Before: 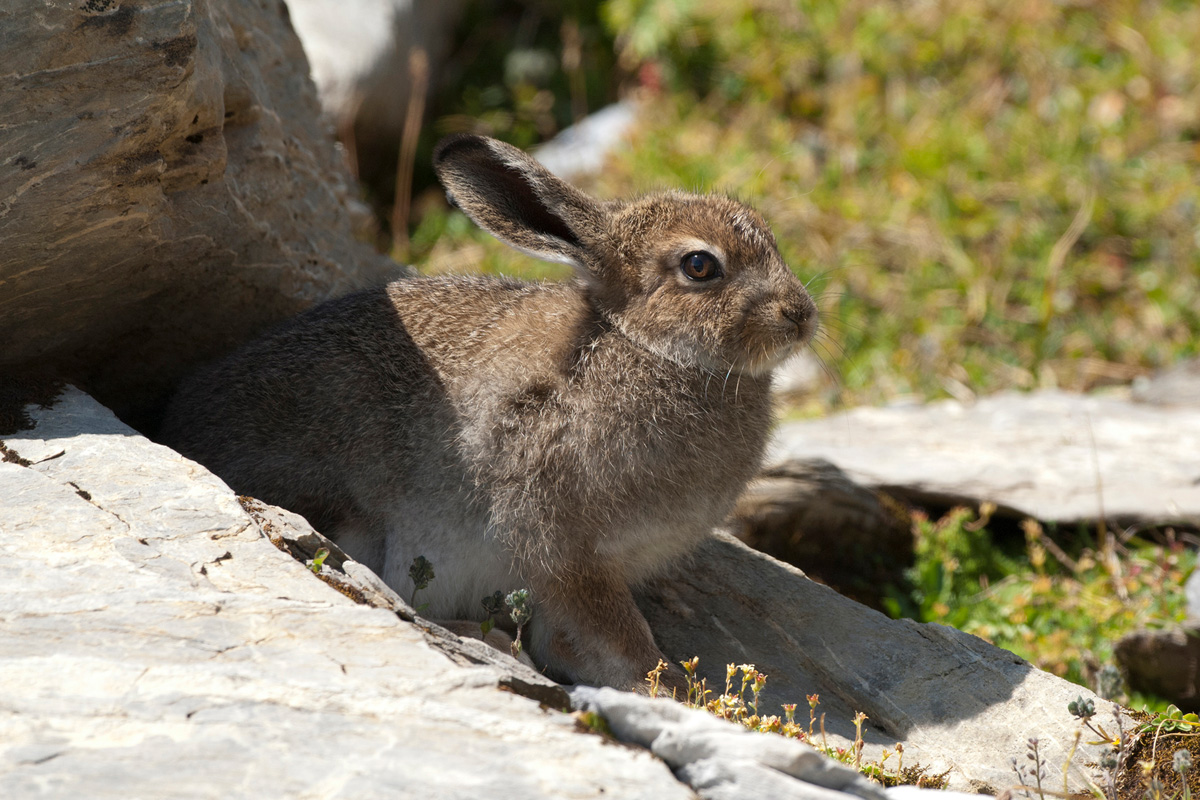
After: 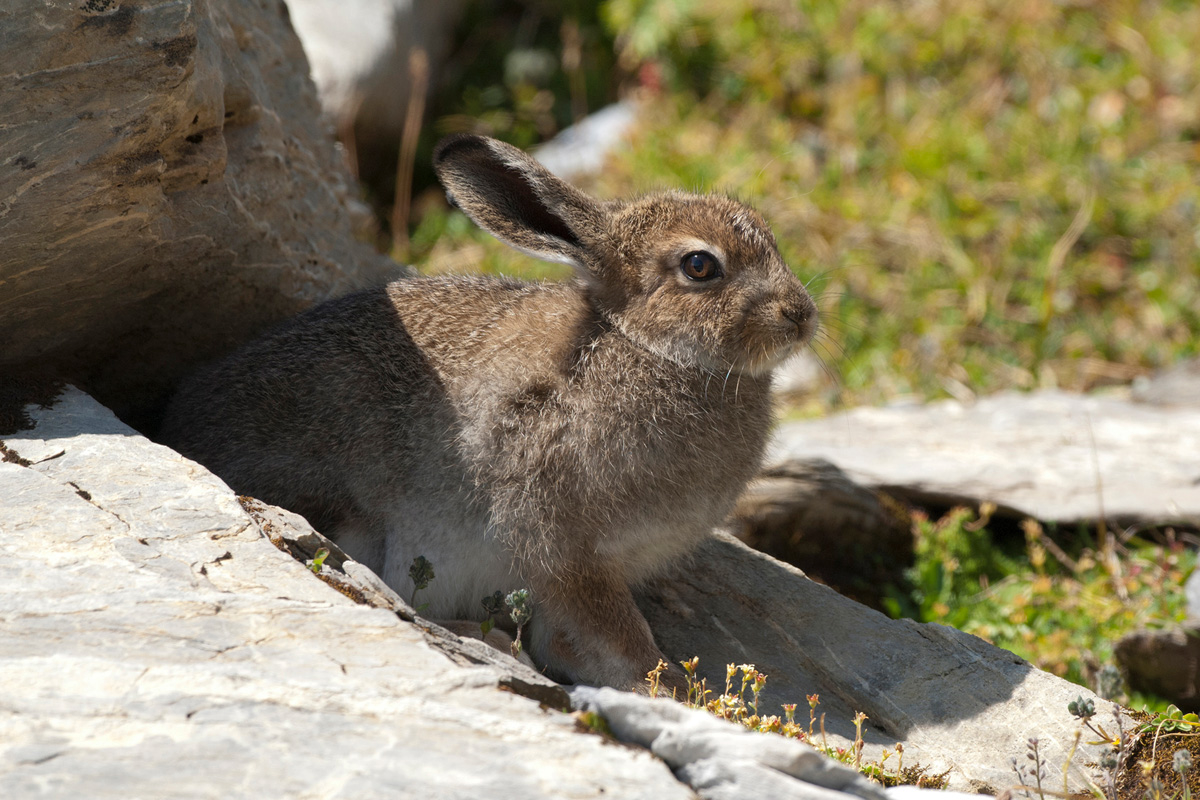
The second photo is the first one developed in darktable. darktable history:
shadows and highlights: shadows 24.95, highlights -24.05
